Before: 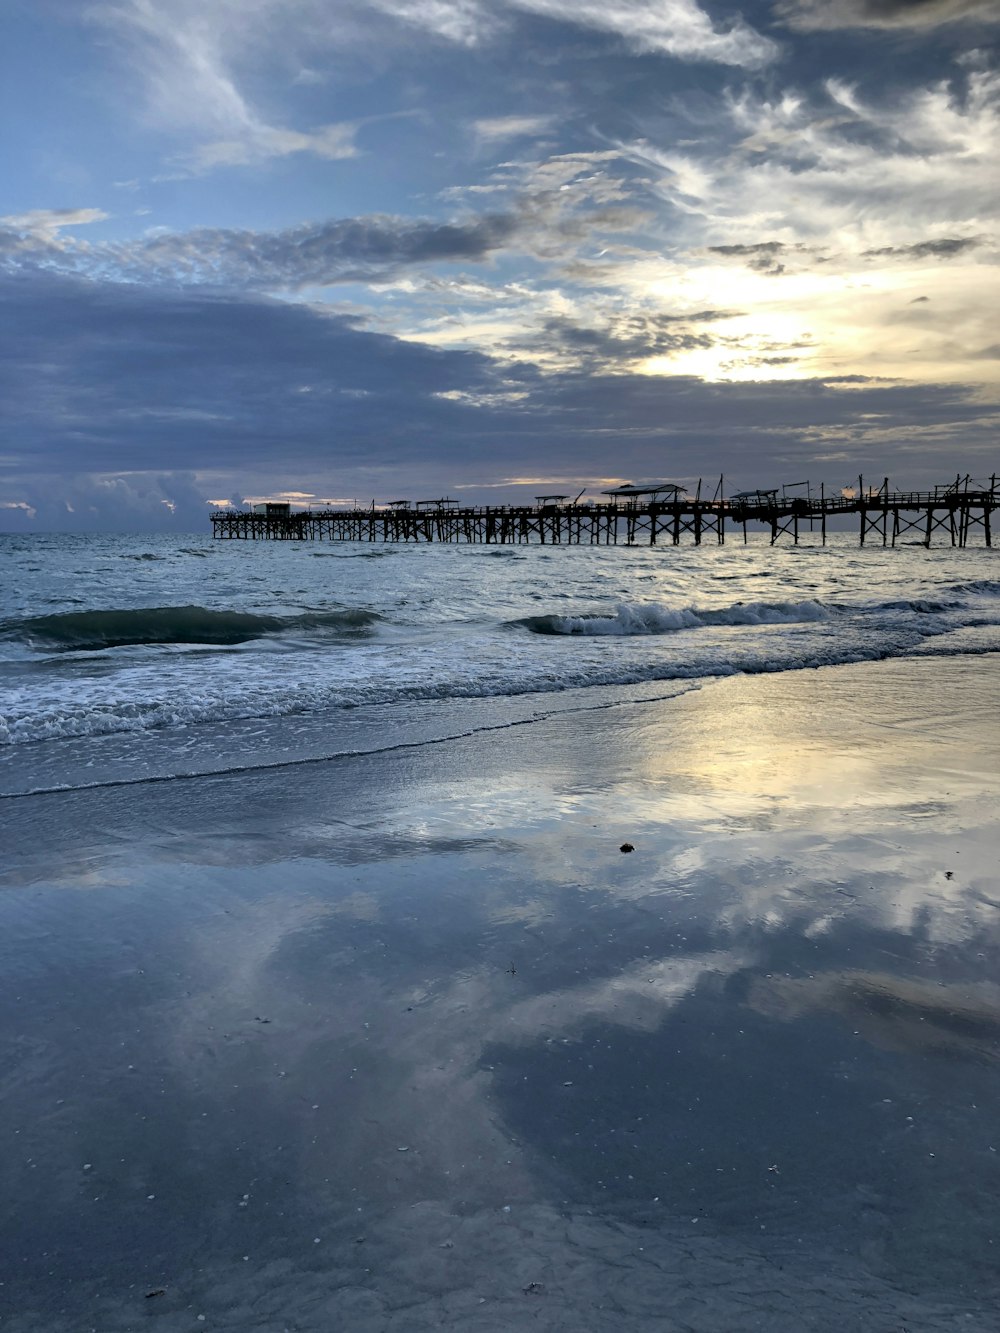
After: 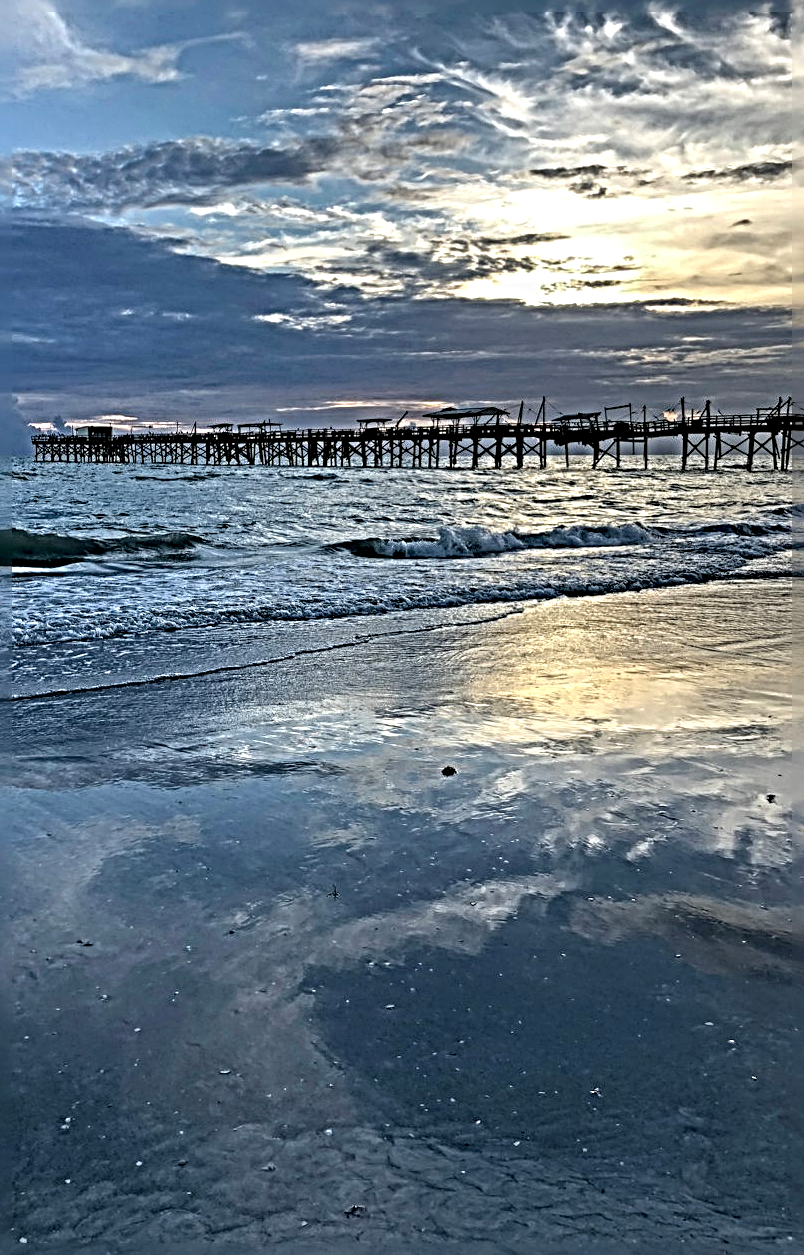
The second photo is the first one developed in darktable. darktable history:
sharpen: radius 6.249, amount 1.793, threshold 0.24
local contrast: on, module defaults
crop and rotate: left 17.848%, top 5.848%, right 1.685%
